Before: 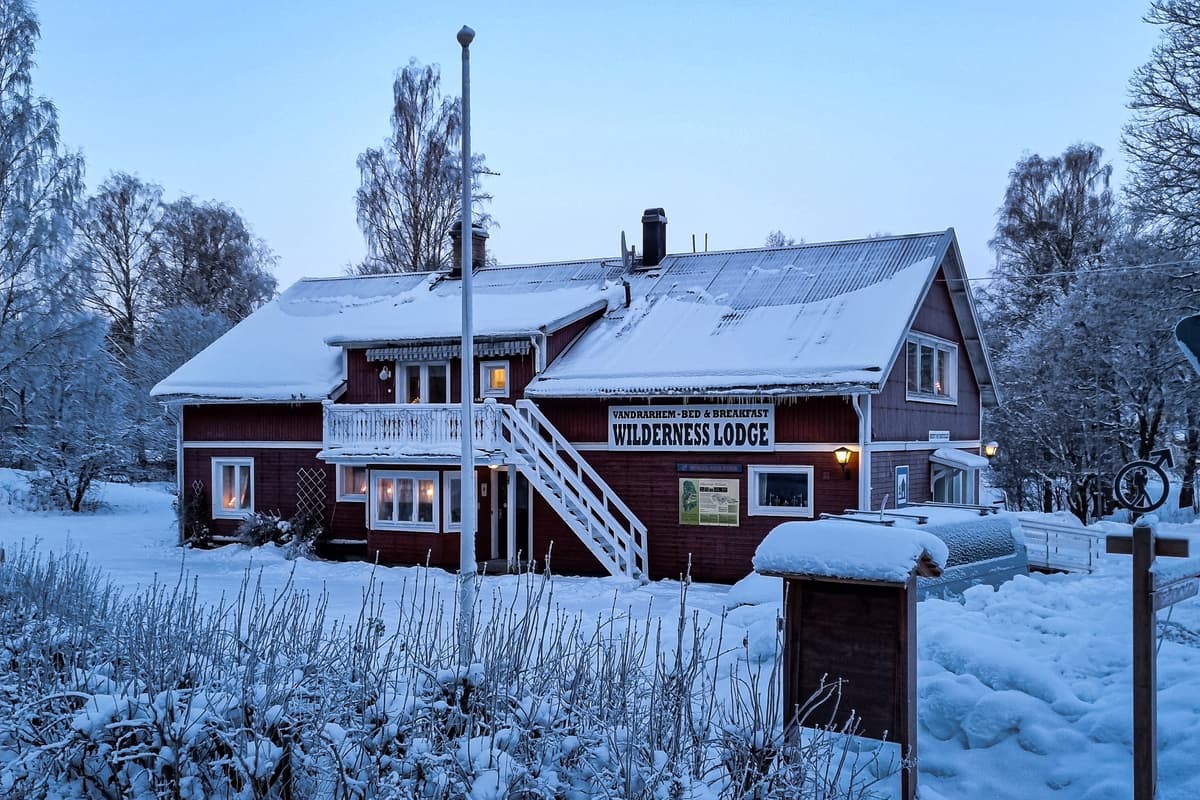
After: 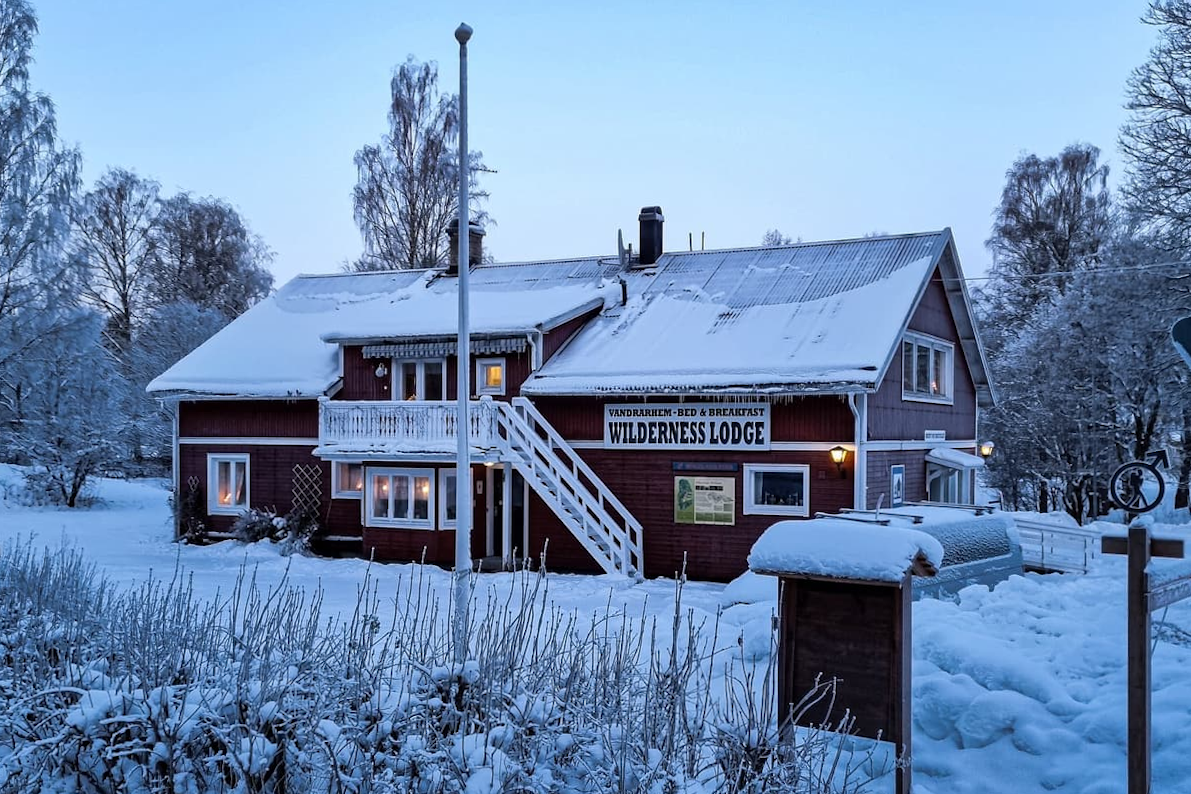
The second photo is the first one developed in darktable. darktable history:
crop and rotate: angle -0.277°
